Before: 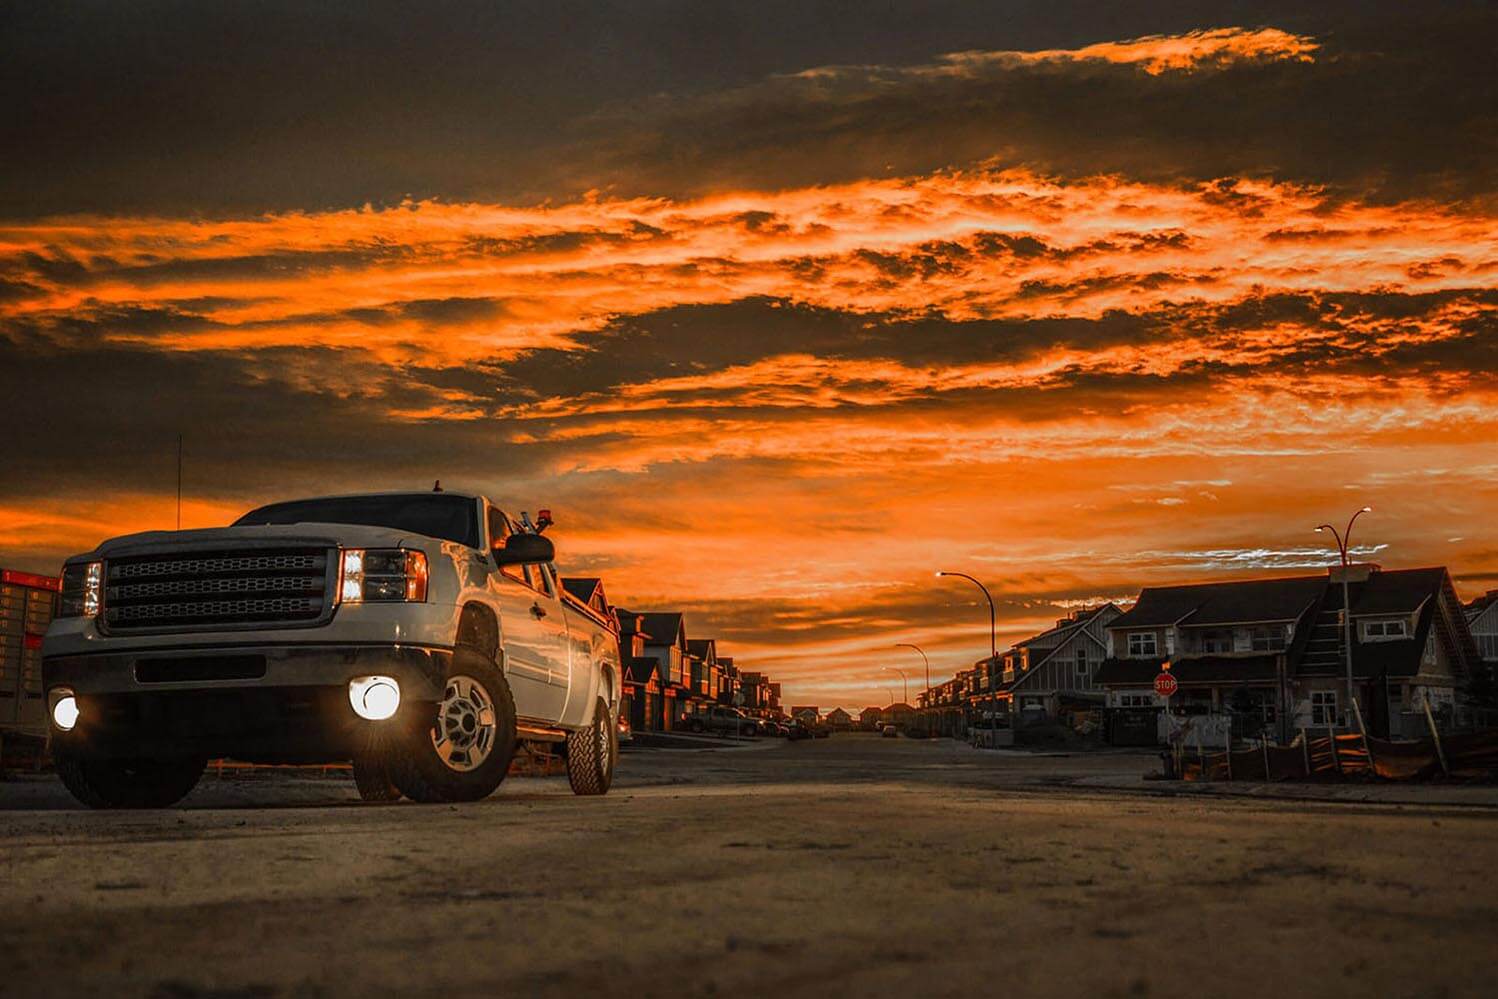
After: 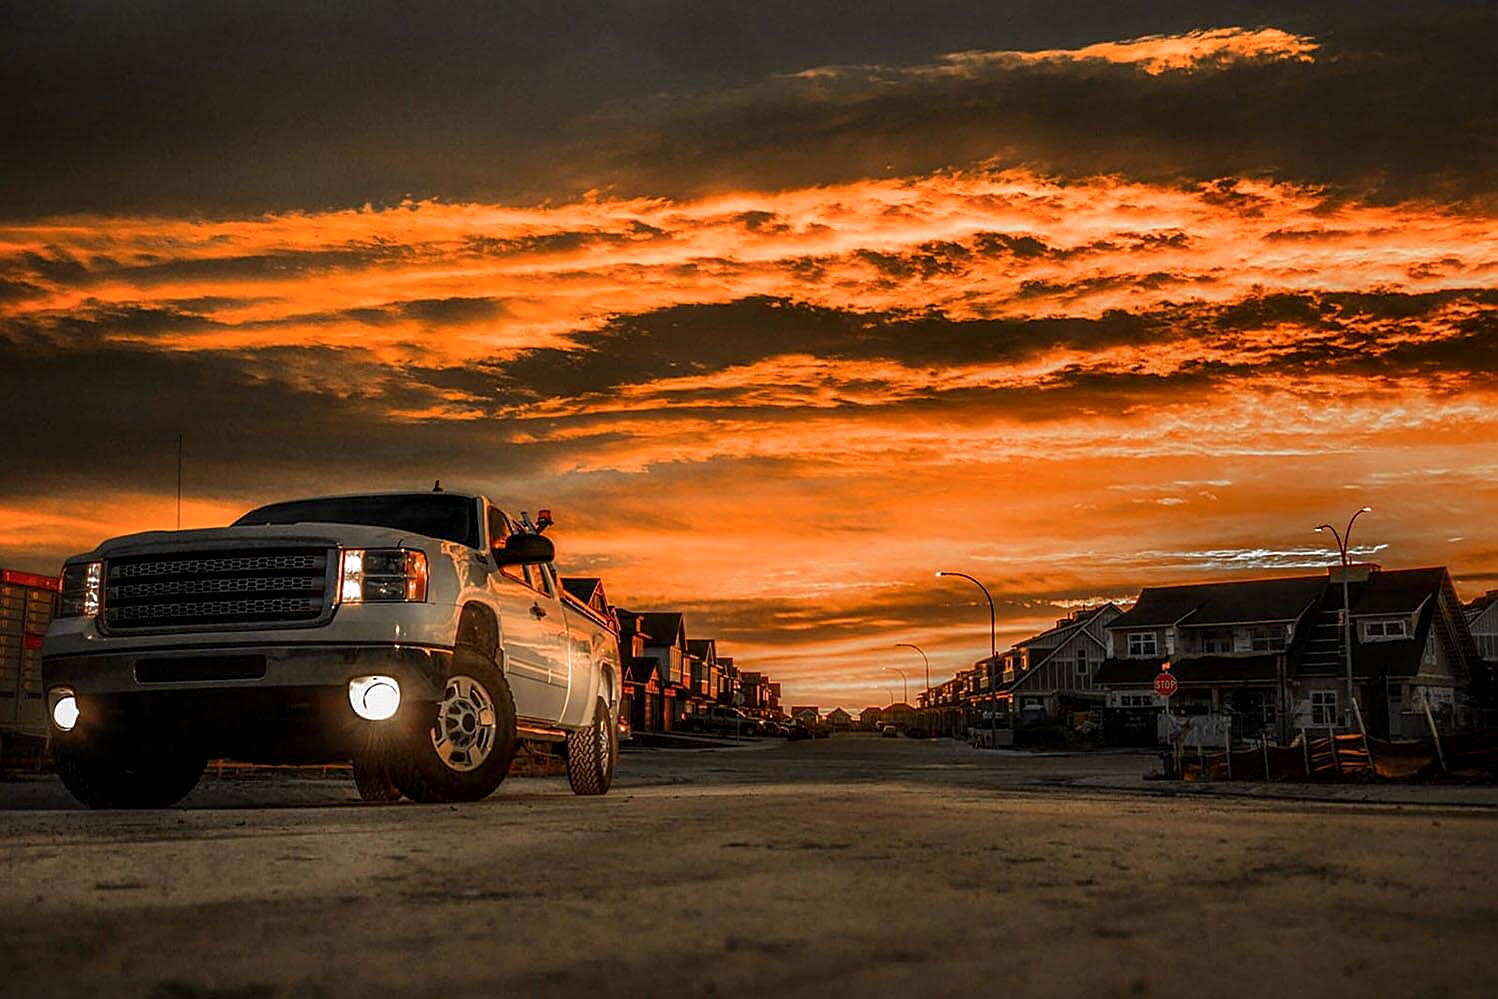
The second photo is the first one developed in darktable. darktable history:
sharpen: on, module defaults
tone equalizer: on, module defaults
contrast equalizer: y [[0.579, 0.58, 0.505, 0.5, 0.5, 0.5], [0.5 ×6], [0.5 ×6], [0 ×6], [0 ×6]]
